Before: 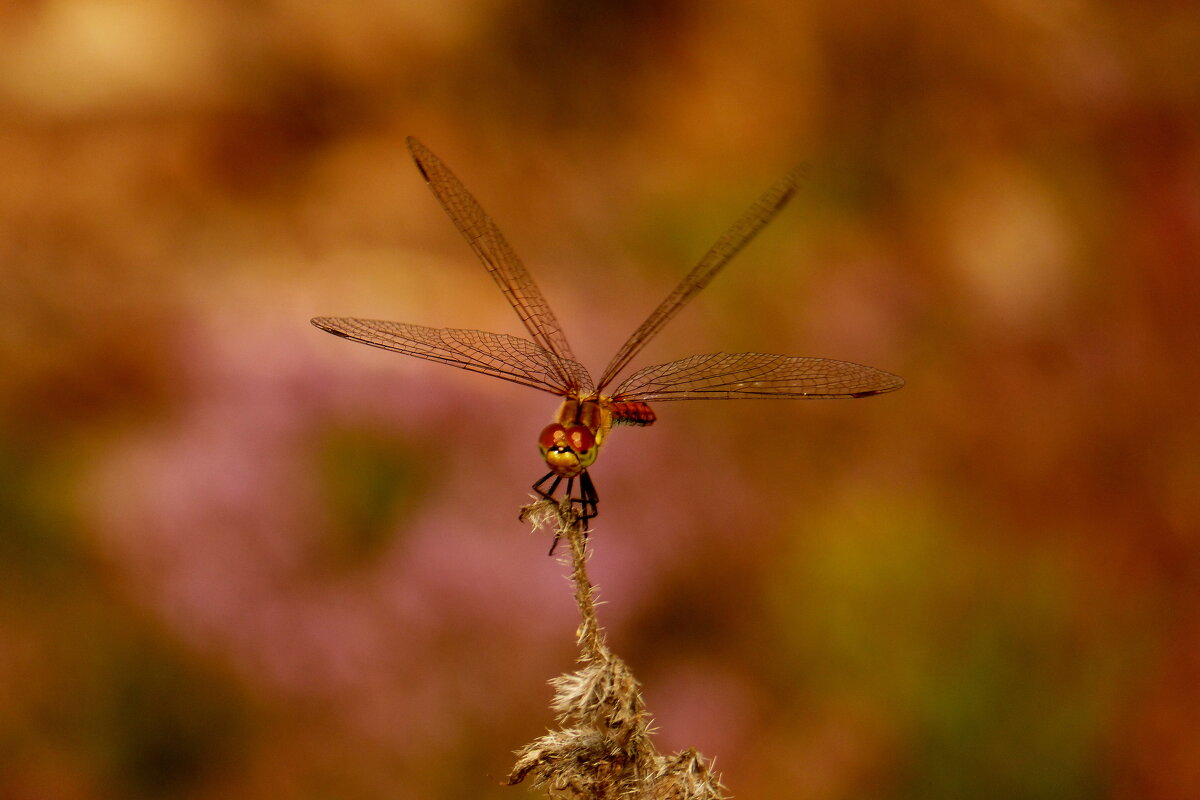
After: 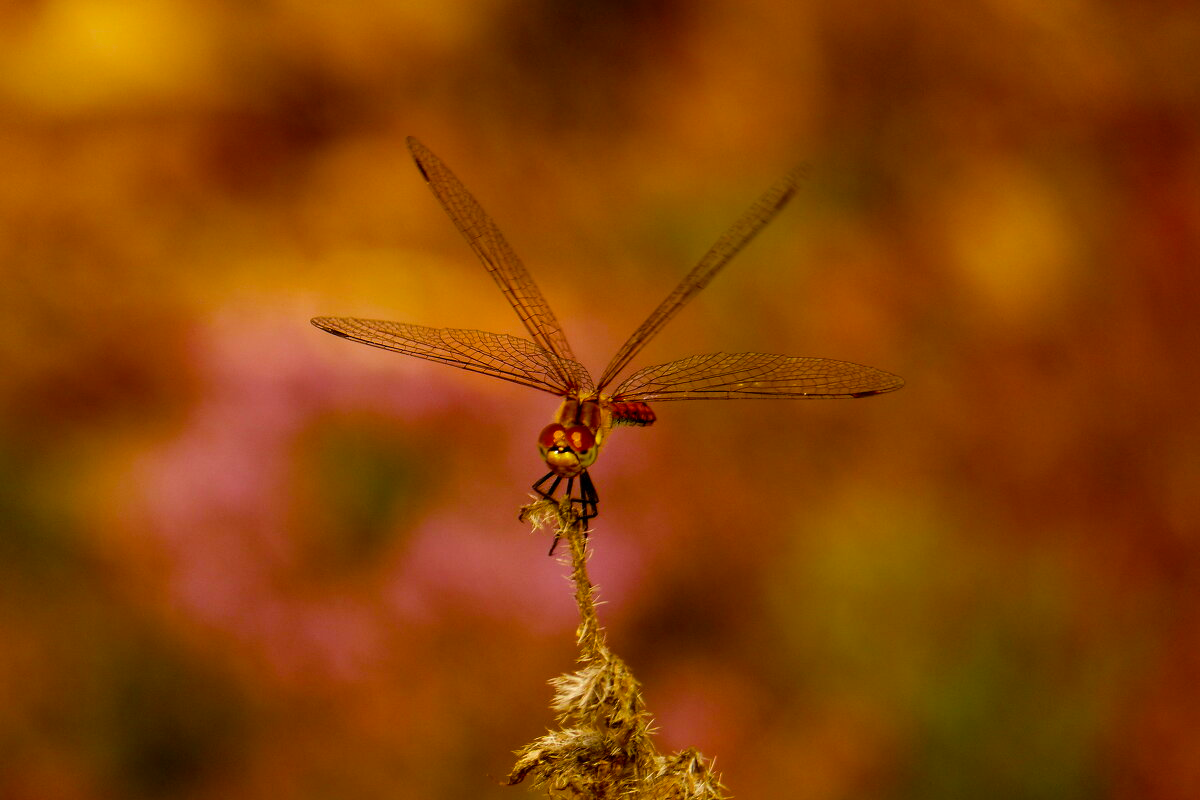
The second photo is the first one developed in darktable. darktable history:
color balance rgb: perceptual saturation grading › global saturation 38.829%
